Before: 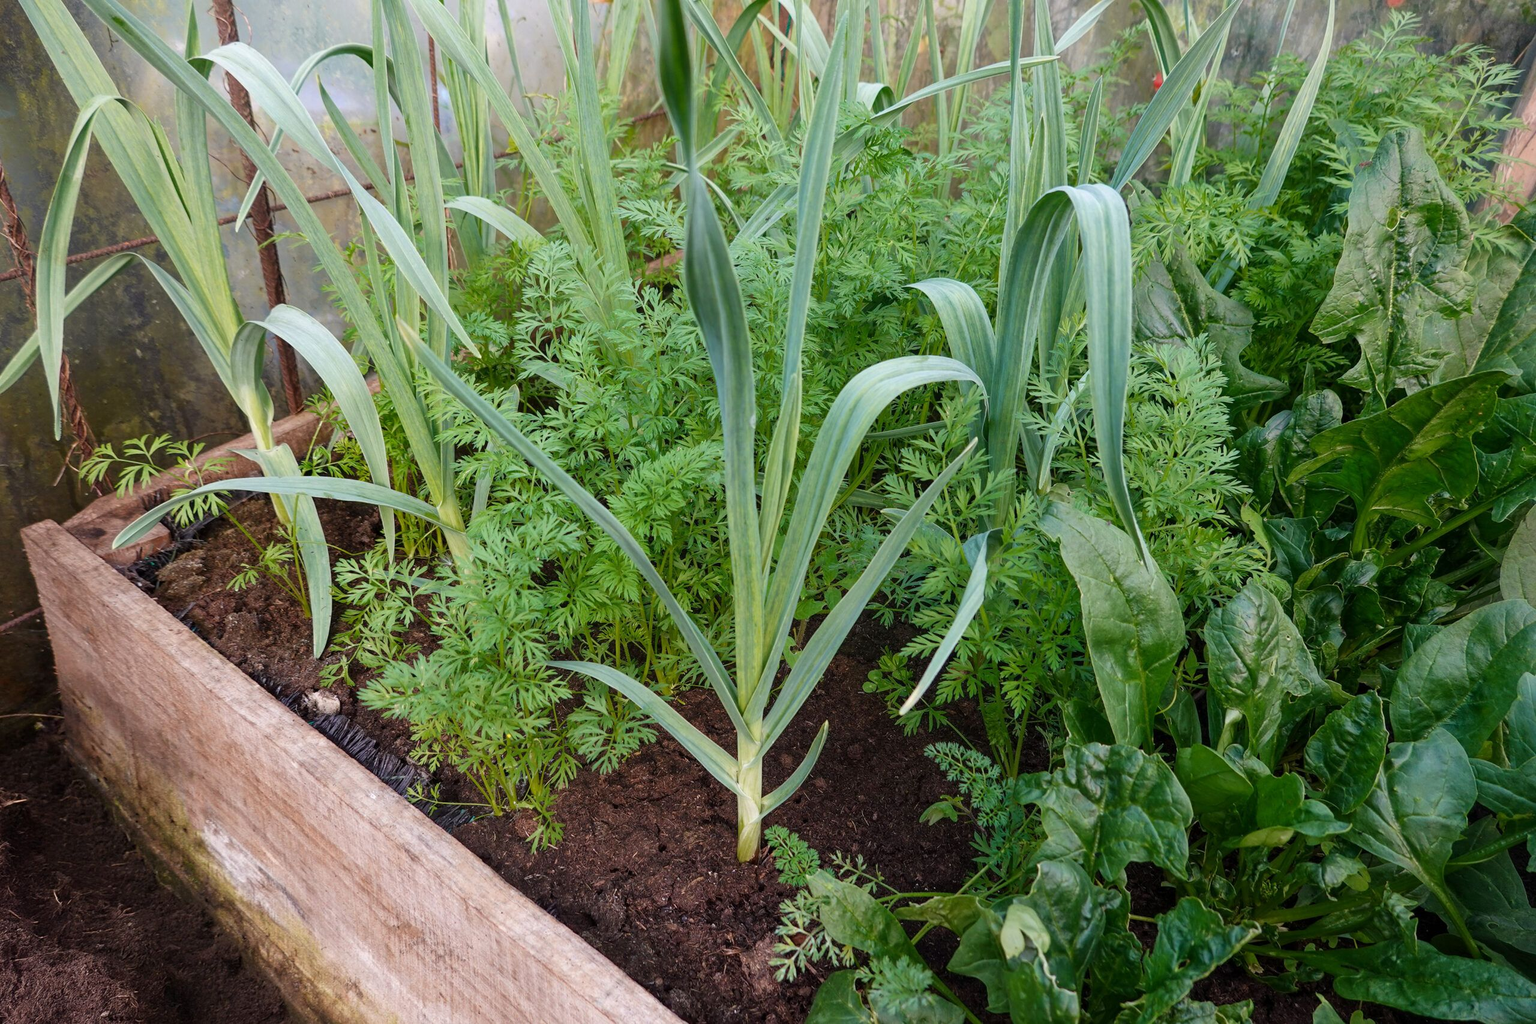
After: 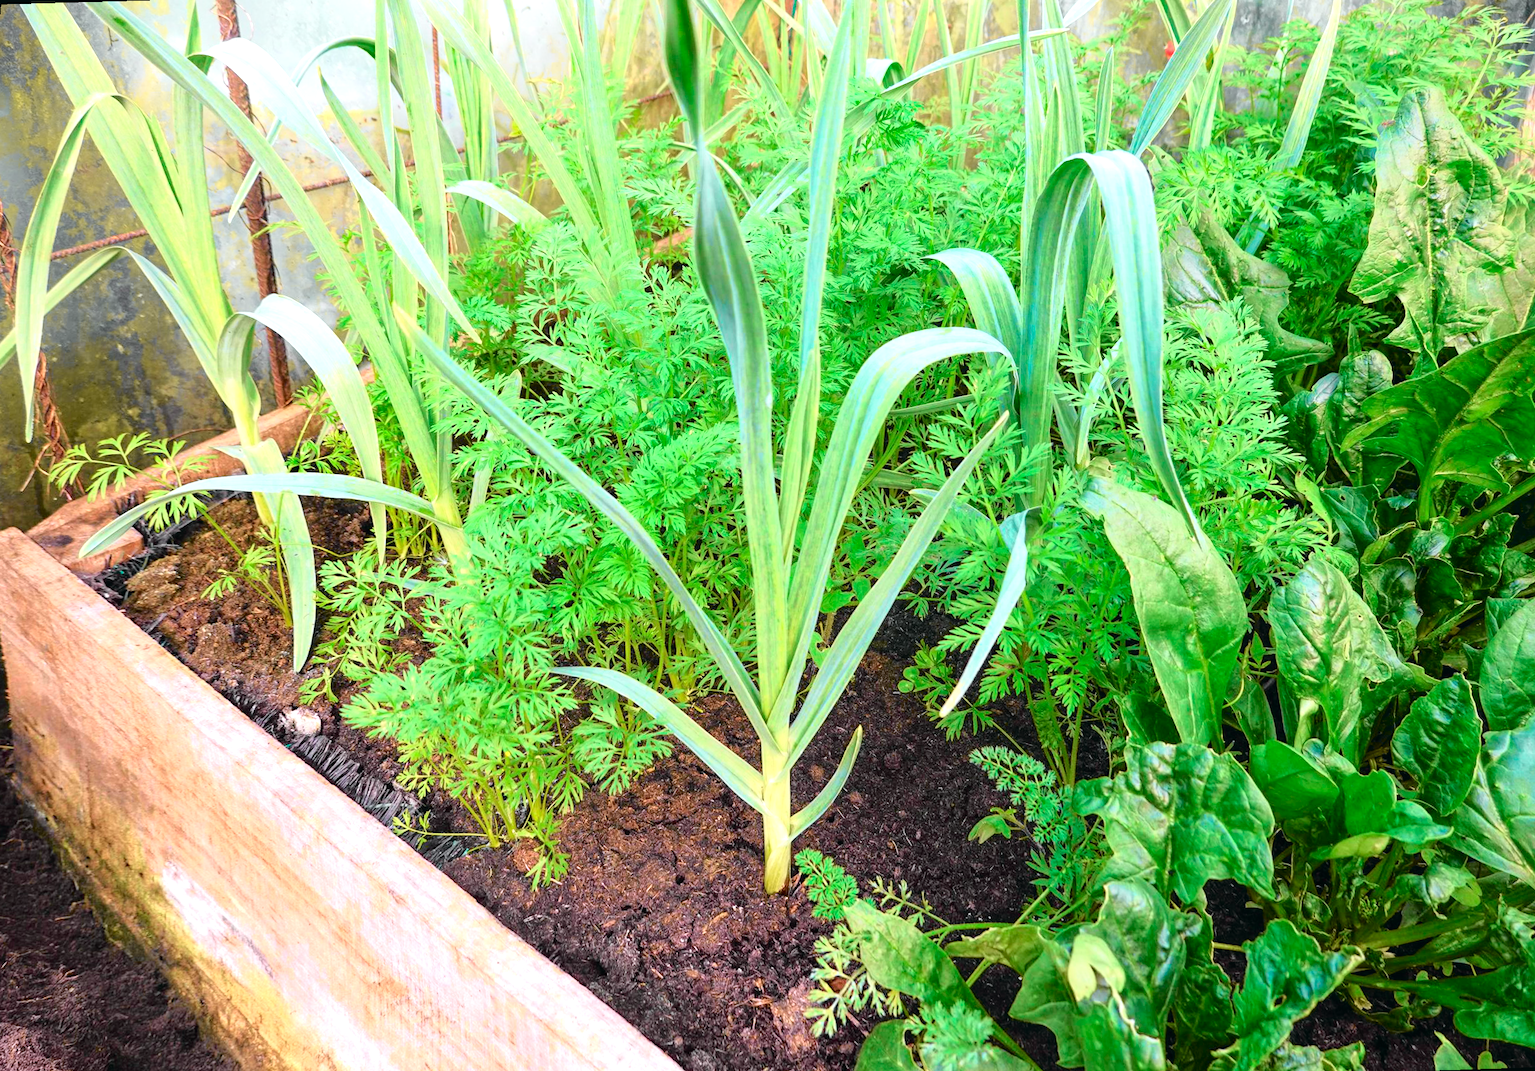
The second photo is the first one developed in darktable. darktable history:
rotate and perspective: rotation -1.68°, lens shift (vertical) -0.146, crop left 0.049, crop right 0.912, crop top 0.032, crop bottom 0.96
local contrast: highlights 100%, shadows 100%, detail 120%, midtone range 0.2
tone curve: curves: ch0 [(0.001, 0.029) (0.084, 0.074) (0.162, 0.165) (0.304, 0.382) (0.466, 0.576) (0.654, 0.741) (0.848, 0.906) (0.984, 0.963)]; ch1 [(0, 0) (0.34, 0.235) (0.46, 0.46) (0.515, 0.502) (0.553, 0.567) (0.764, 0.815) (1, 1)]; ch2 [(0, 0) (0.44, 0.458) (0.479, 0.492) (0.524, 0.507) (0.547, 0.579) (0.673, 0.712) (1, 1)], color space Lab, independent channels, preserve colors none
exposure: black level correction 0, exposure 1 EV, compensate exposure bias true, compensate highlight preservation false
